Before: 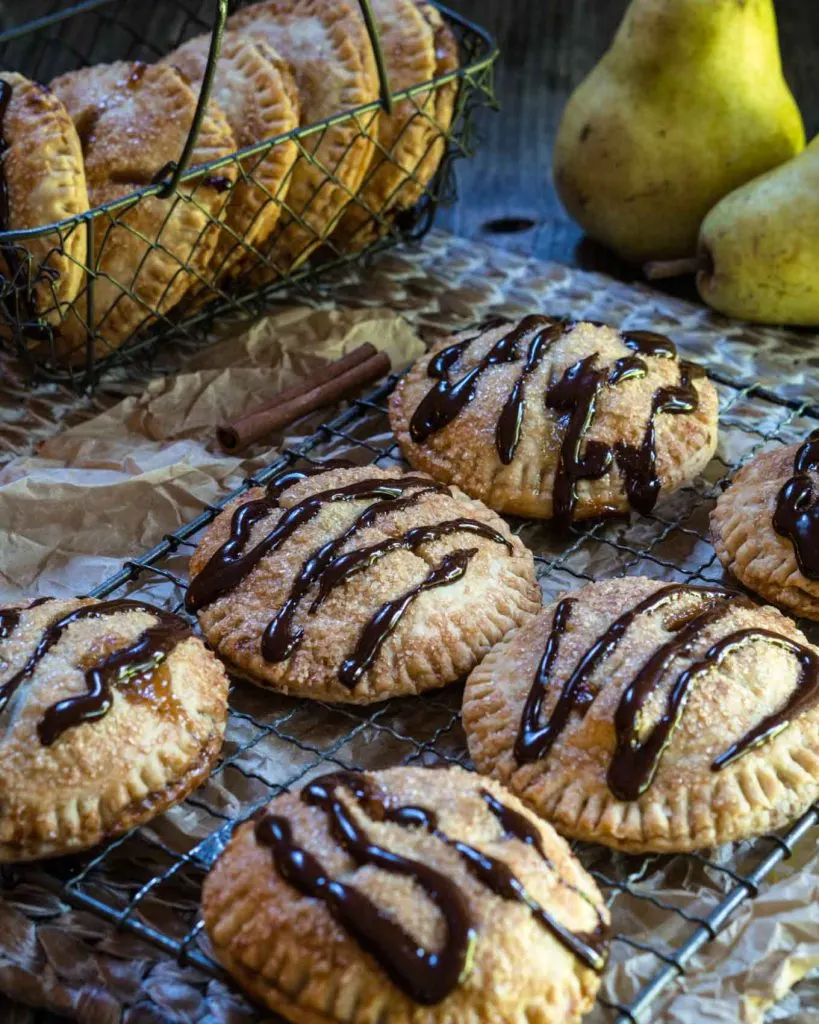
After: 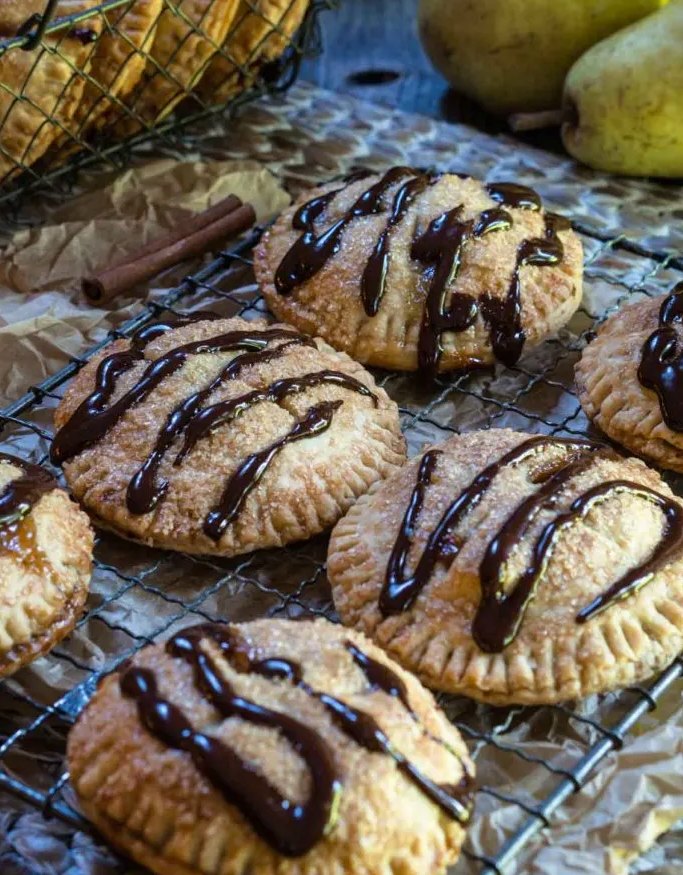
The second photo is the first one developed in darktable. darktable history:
tone equalizer: -7 EV 0.219 EV, -6 EV 0.139 EV, -5 EV 0.116 EV, -4 EV 0.035 EV, -2 EV -0.036 EV, -1 EV -0.026 EV, +0 EV -0.049 EV, edges refinement/feathering 500, mask exposure compensation -1.57 EV, preserve details guided filter
crop: left 16.491%, top 14.55%
